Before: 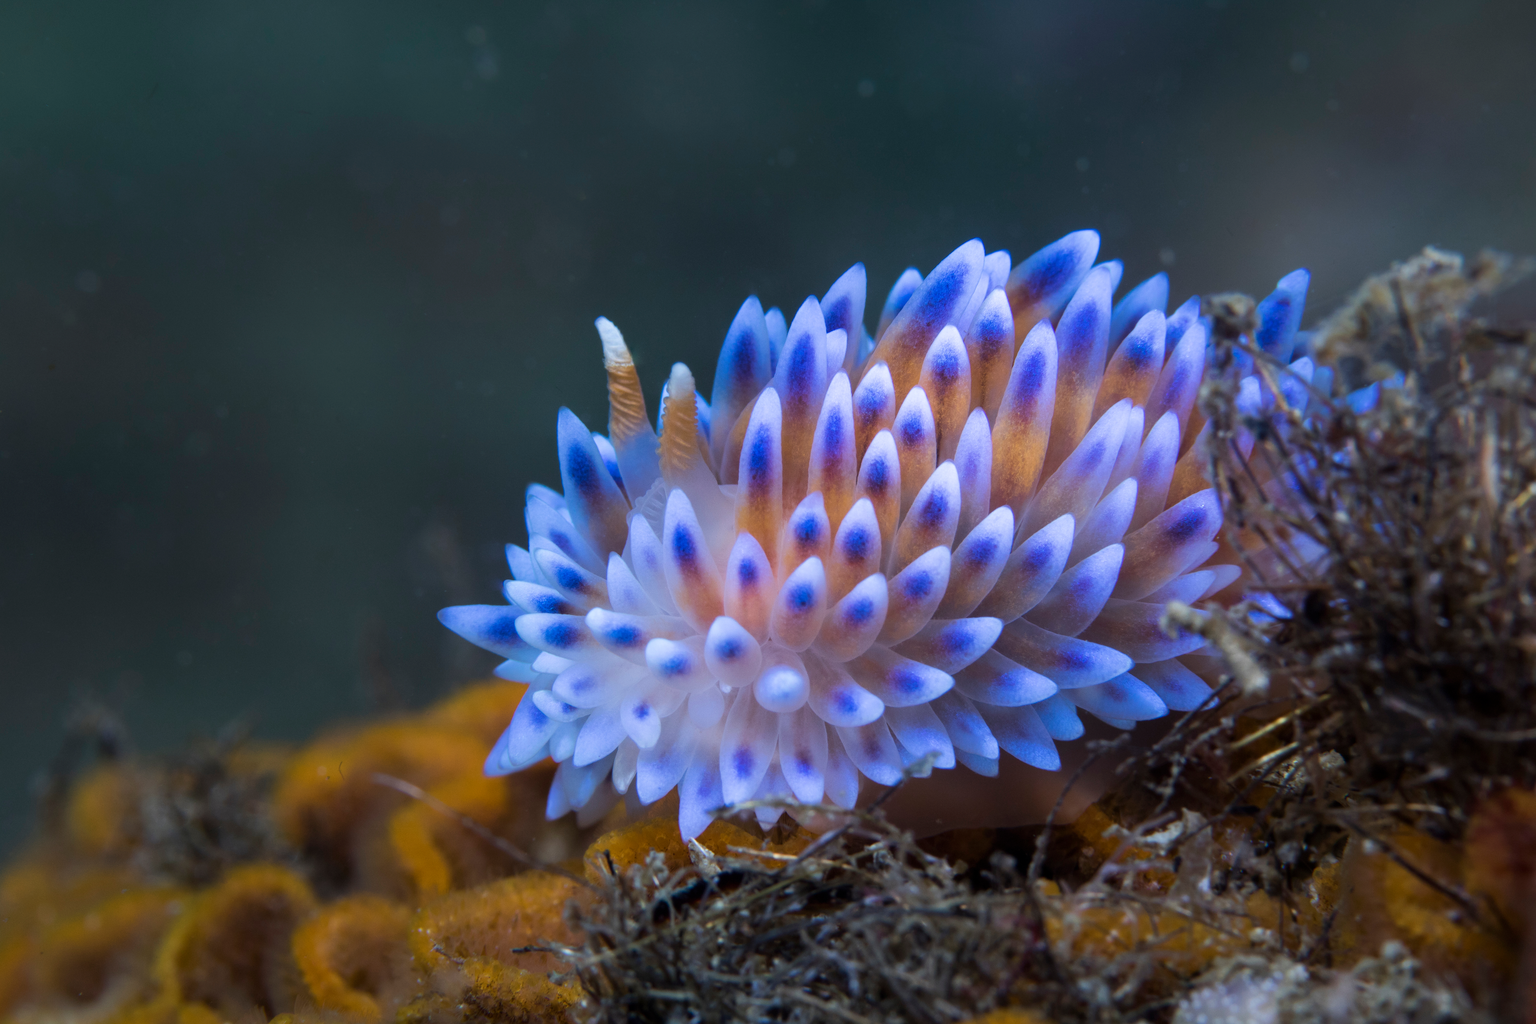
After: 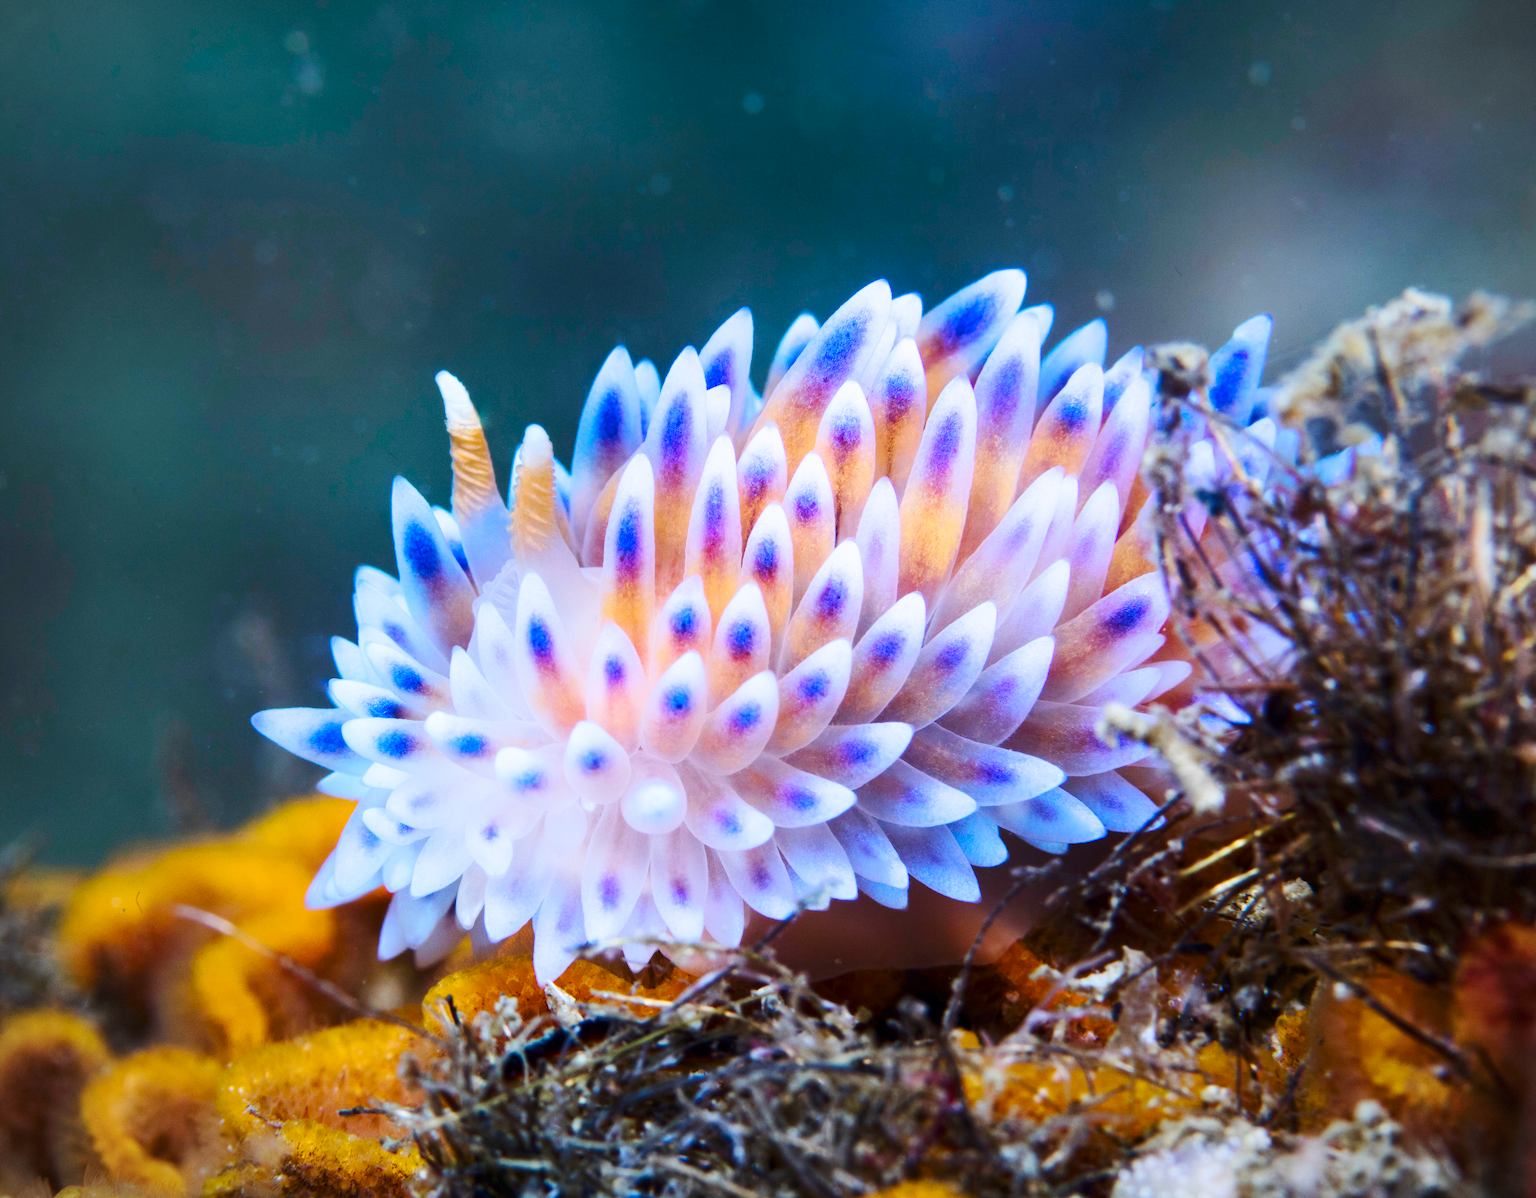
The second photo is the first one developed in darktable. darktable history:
contrast brightness saturation: contrast 0.166, saturation 0.33
base curve: curves: ch0 [(0, 0) (0.025, 0.046) (0.112, 0.277) (0.467, 0.74) (0.814, 0.929) (1, 0.942)], preserve colors none
crop and rotate: left 14.532%
vignetting: fall-off radius 82.75%, dithering 8-bit output, unbound false
tone curve: curves: ch0 [(0, 0) (0.765, 0.816) (1, 1)]; ch1 [(0, 0) (0.425, 0.464) (0.5, 0.5) (0.531, 0.522) (0.588, 0.575) (0.994, 0.939)]; ch2 [(0, 0) (0.398, 0.435) (0.455, 0.481) (0.501, 0.504) (0.529, 0.544) (0.584, 0.585) (1, 0.911)], preserve colors none
